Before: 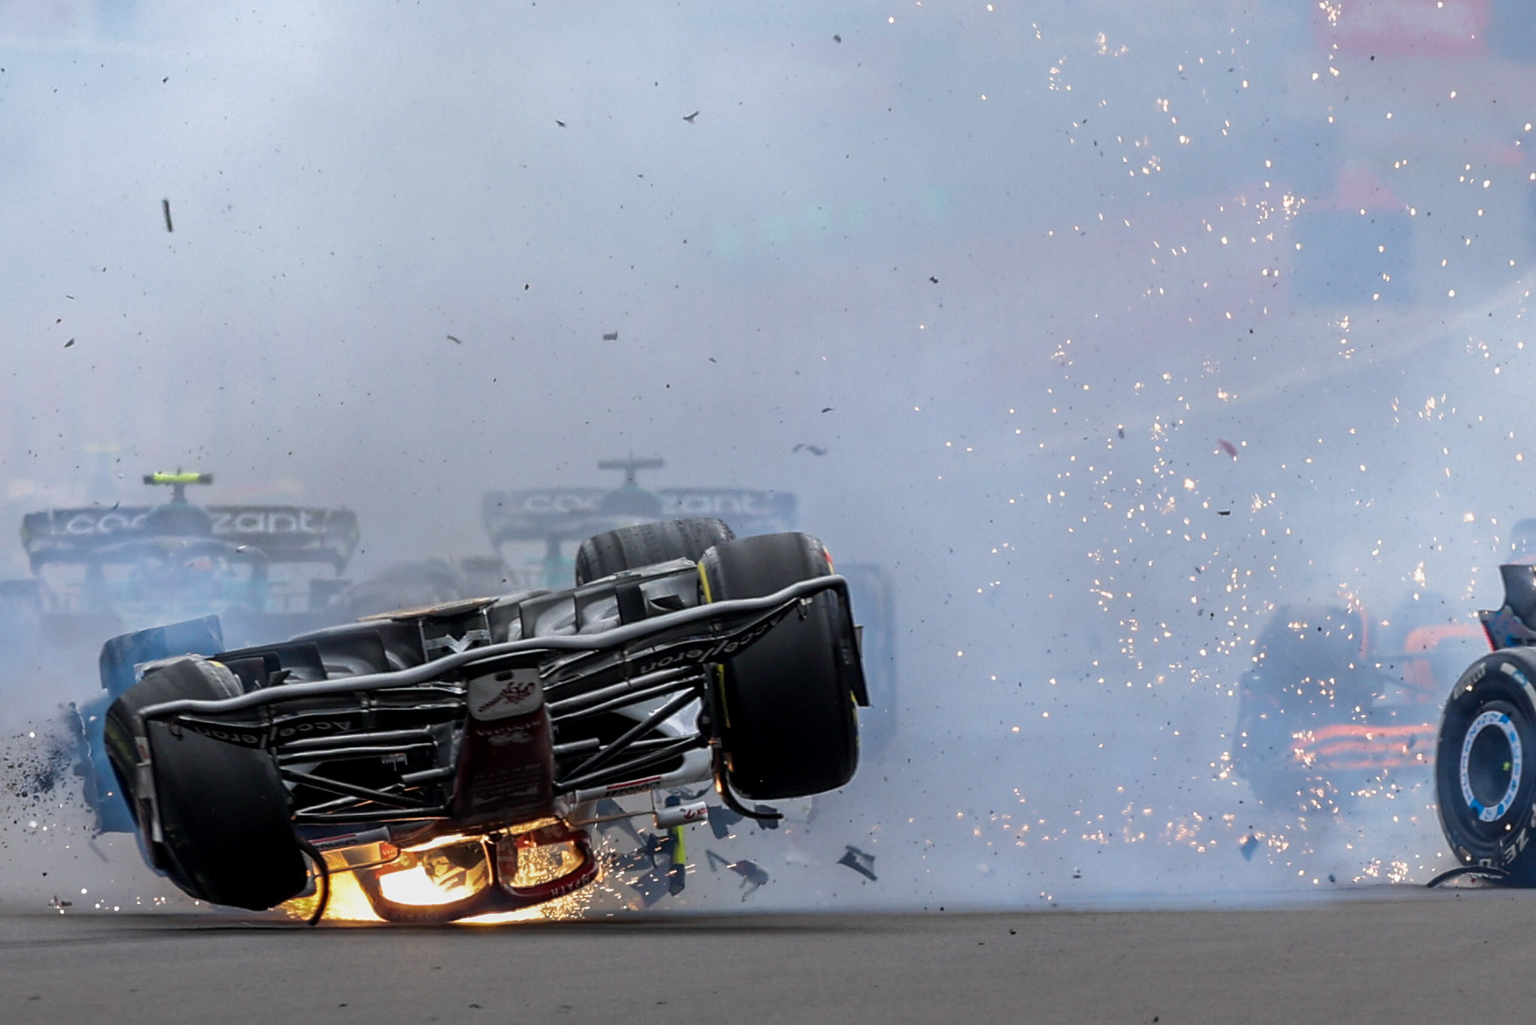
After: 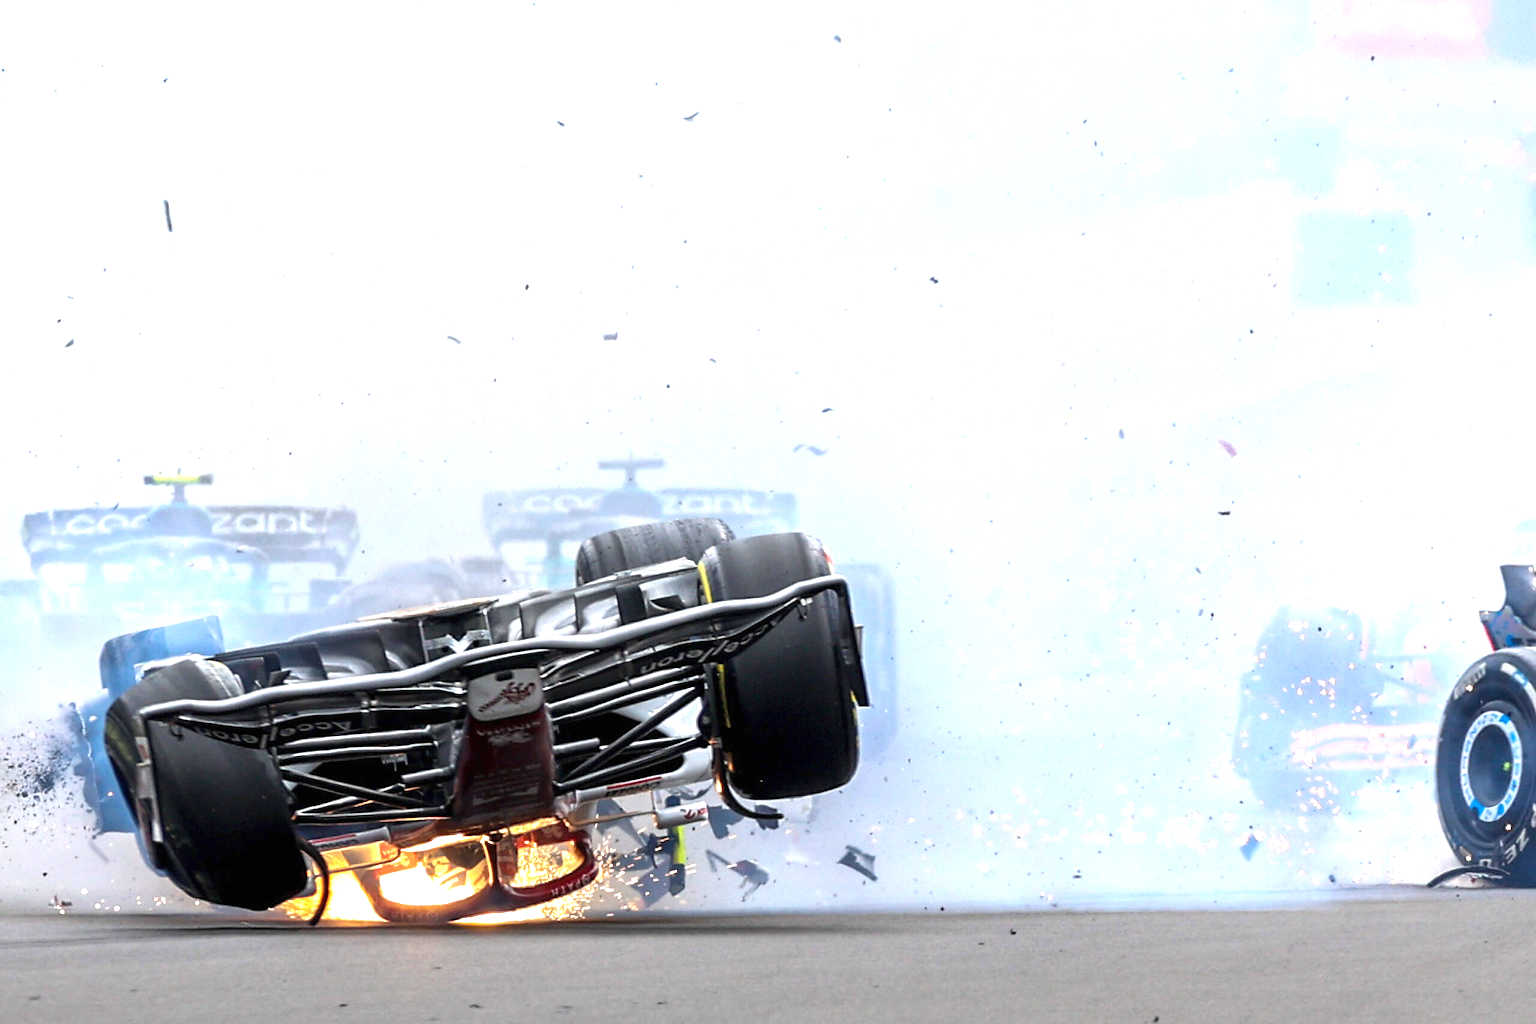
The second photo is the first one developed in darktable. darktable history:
exposure: black level correction 0, exposure 1.508 EV, compensate exposure bias true, compensate highlight preservation false
